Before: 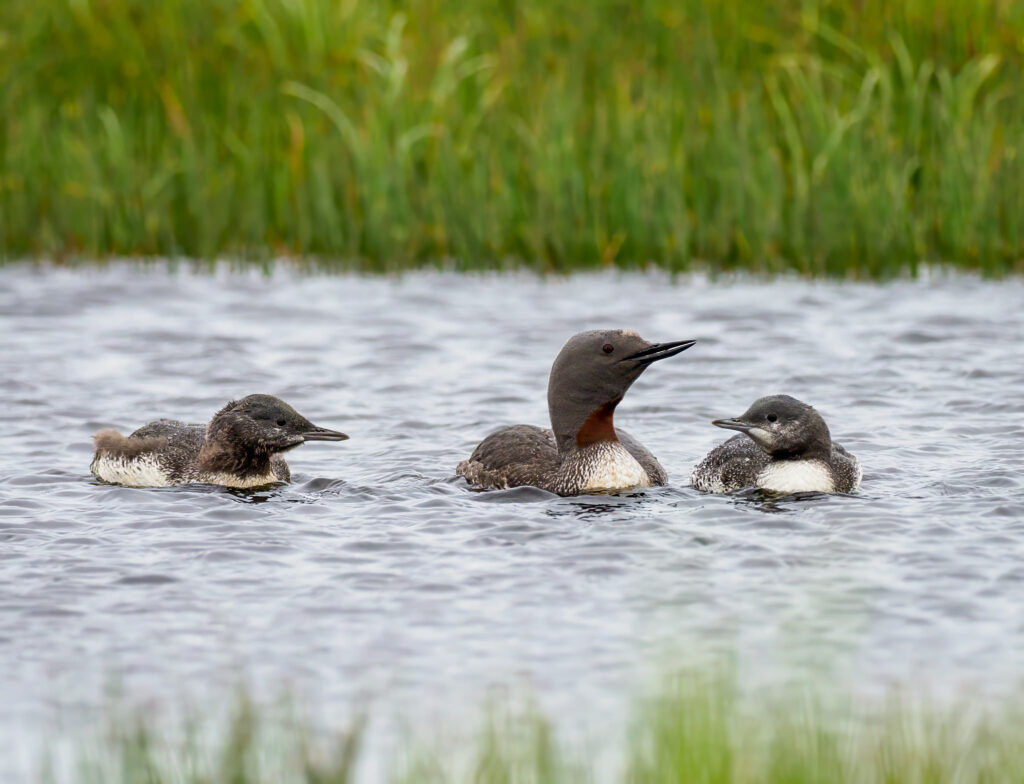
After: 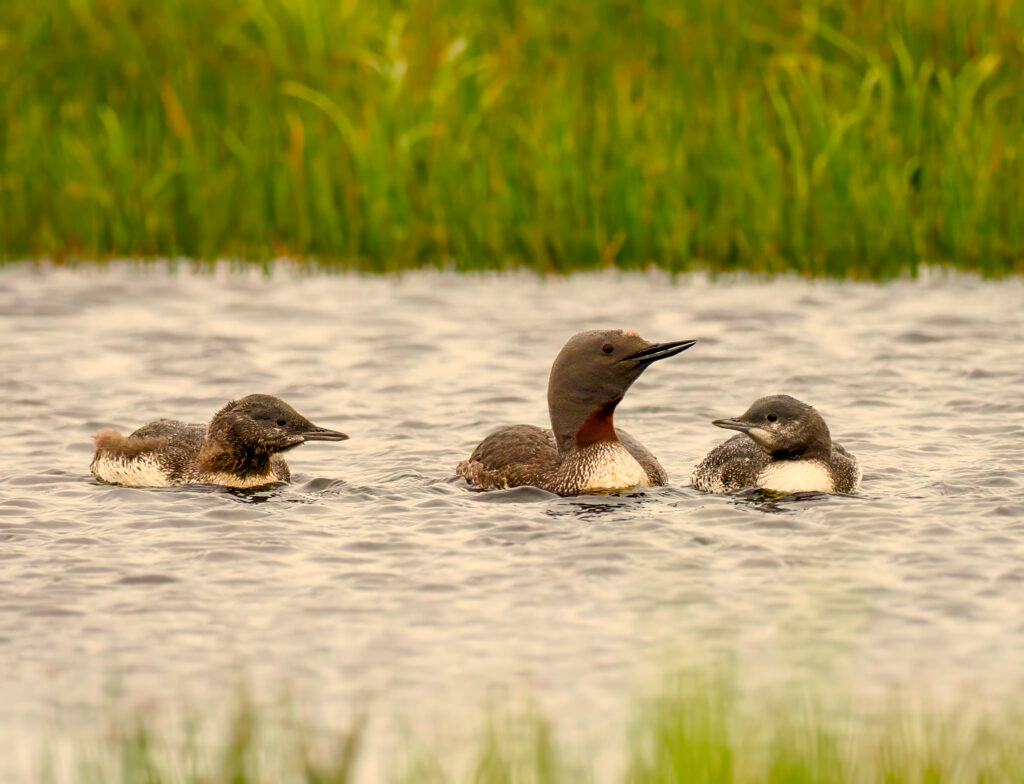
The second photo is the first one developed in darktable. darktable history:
white balance: red 1.123, blue 0.83
color balance rgb: perceptual saturation grading › global saturation 35%, perceptual saturation grading › highlights -30%, perceptual saturation grading › shadows 35%, perceptual brilliance grading › global brilliance 3%, perceptual brilliance grading › highlights -3%, perceptual brilliance grading › shadows 3%
